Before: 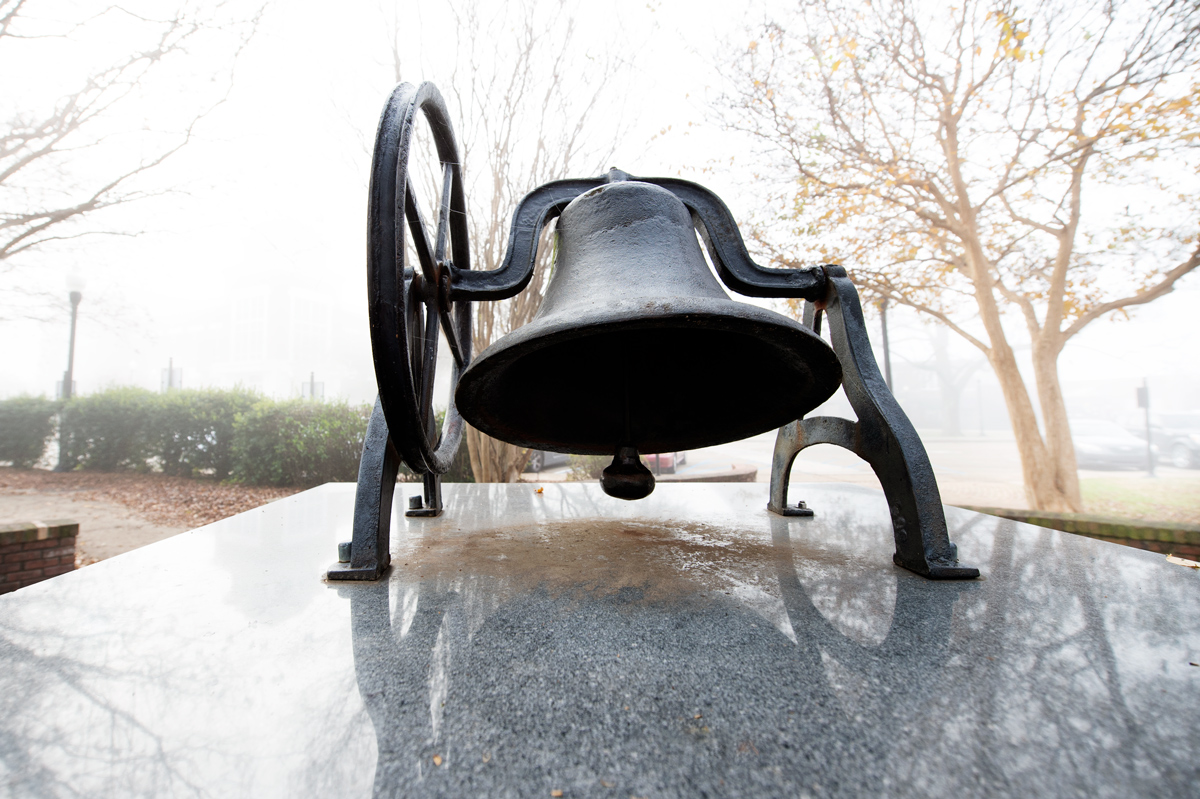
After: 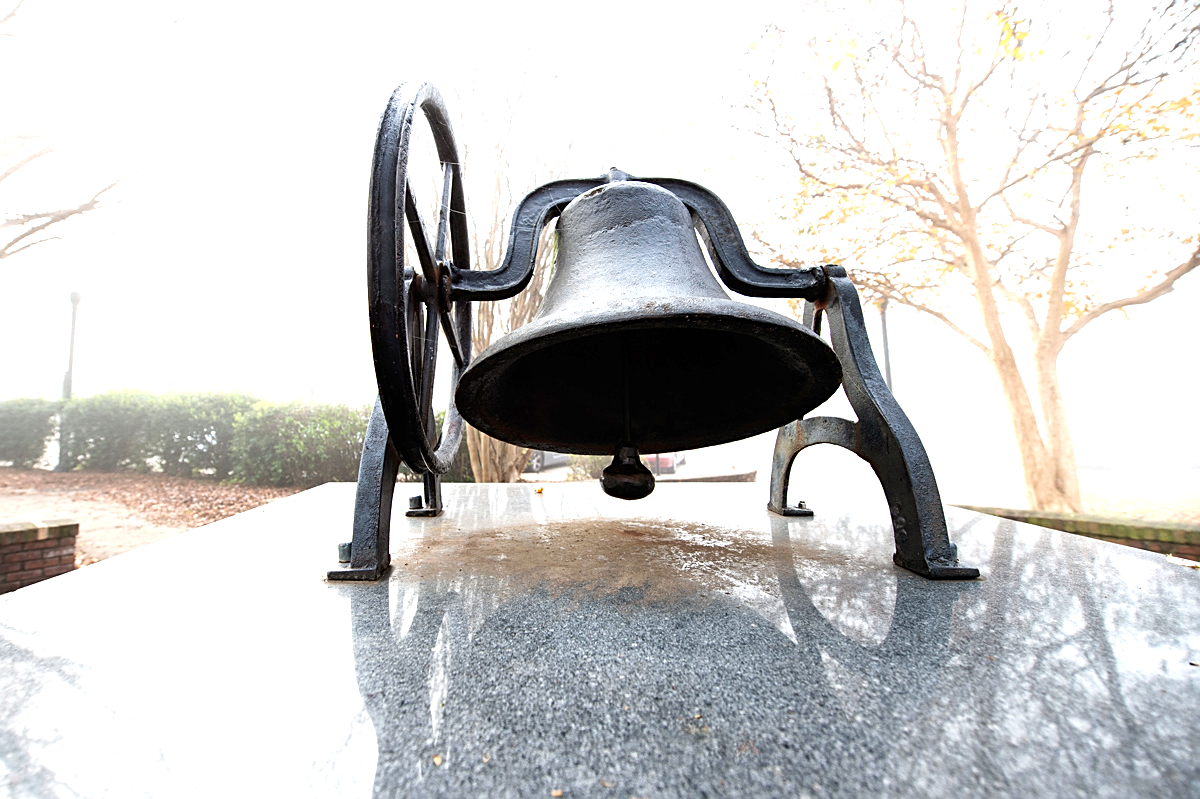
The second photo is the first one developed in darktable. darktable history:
exposure: black level correction 0, exposure 0.7 EV, compensate exposure bias true, compensate highlight preservation false
local contrast: mode bilateral grid, contrast 10, coarseness 25, detail 115%, midtone range 0.2
sharpen: on, module defaults
